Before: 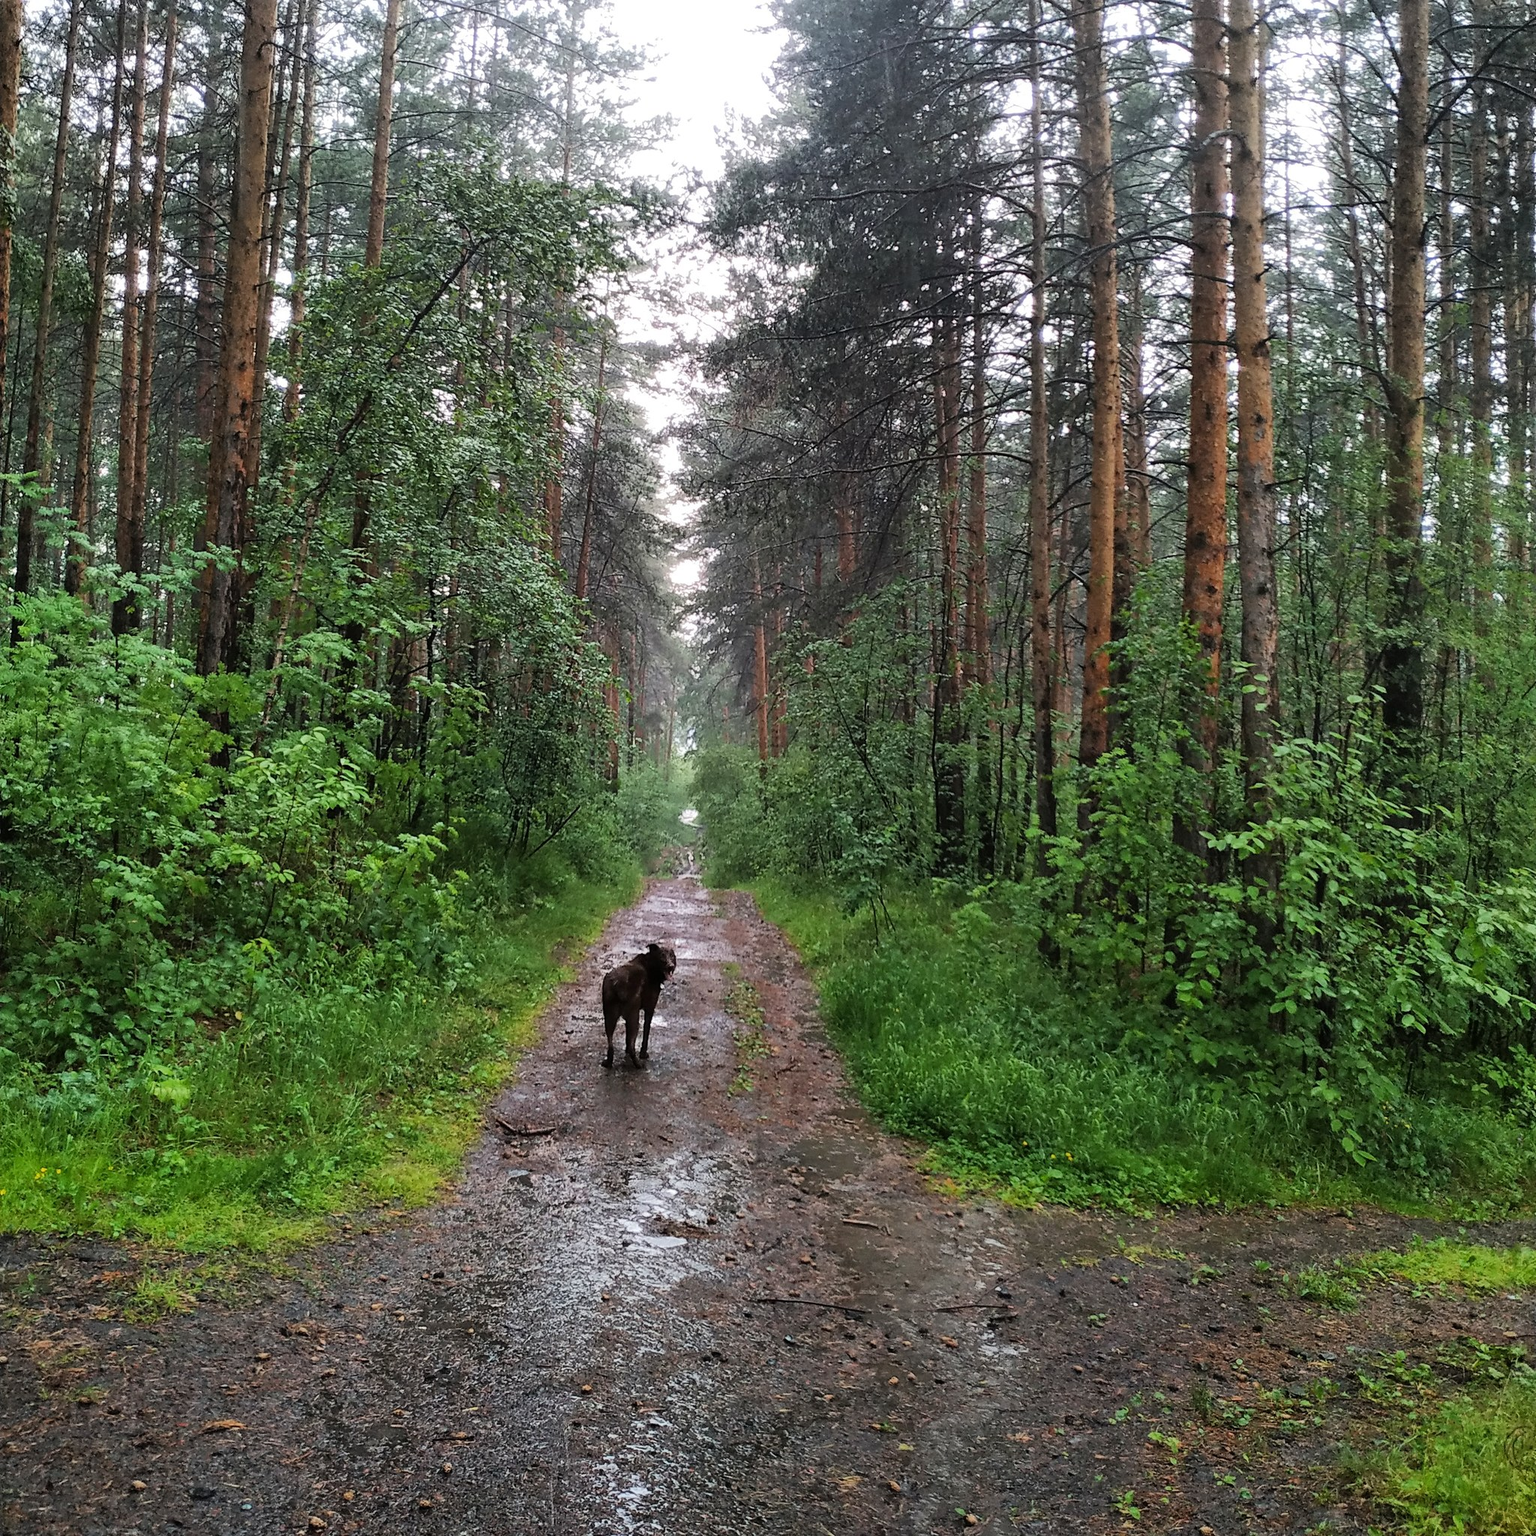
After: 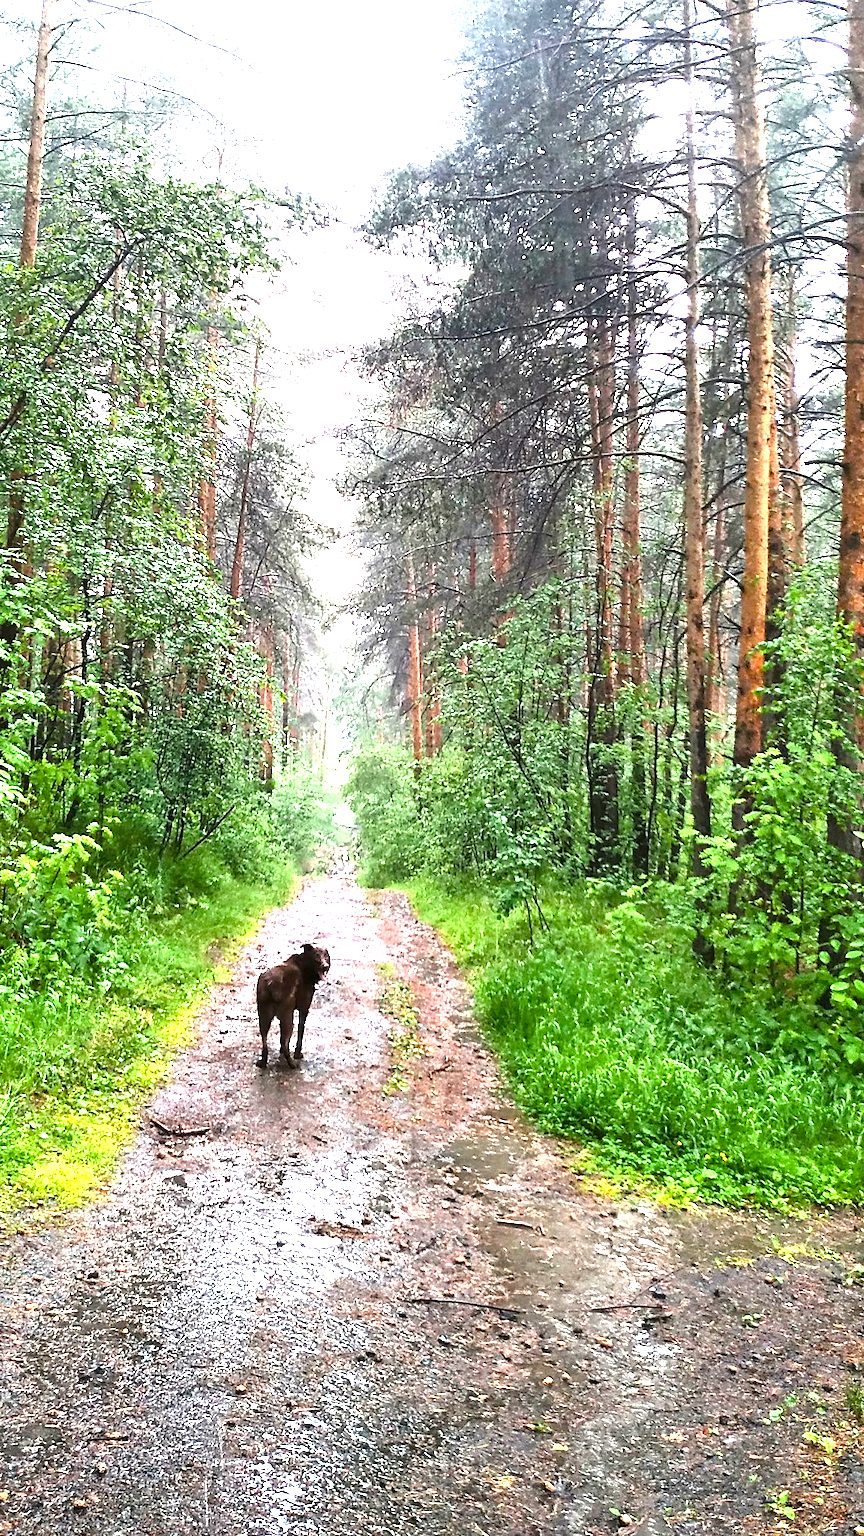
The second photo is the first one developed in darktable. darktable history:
exposure: black level correction 0, exposure 1.75 EV, compensate exposure bias true, compensate highlight preservation false
crop and rotate: left 22.516%, right 21.234%
color balance rgb: perceptual saturation grading › mid-tones 6.33%, perceptual saturation grading › shadows 72.44%, perceptual brilliance grading › highlights 11.59%, contrast 5.05%
